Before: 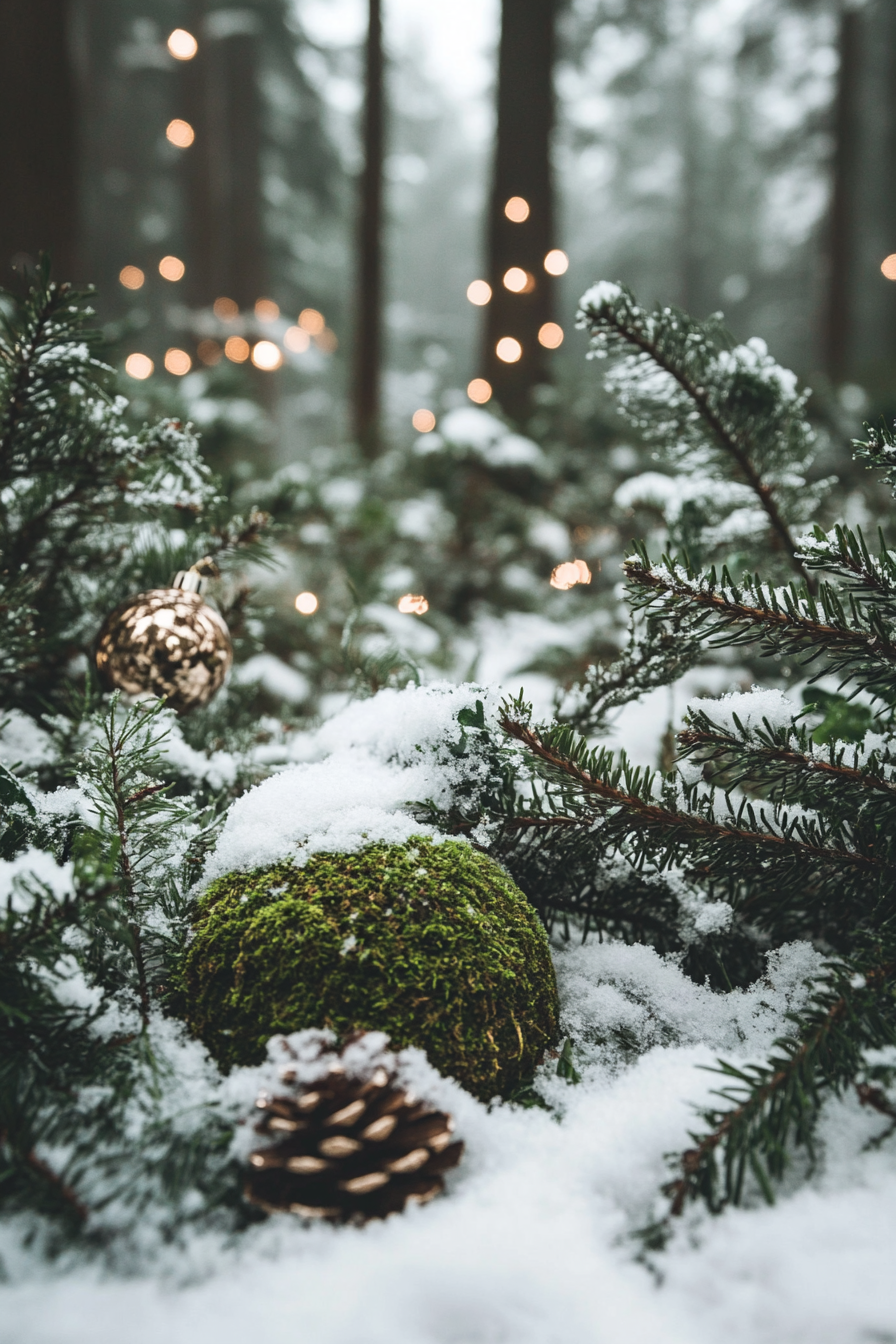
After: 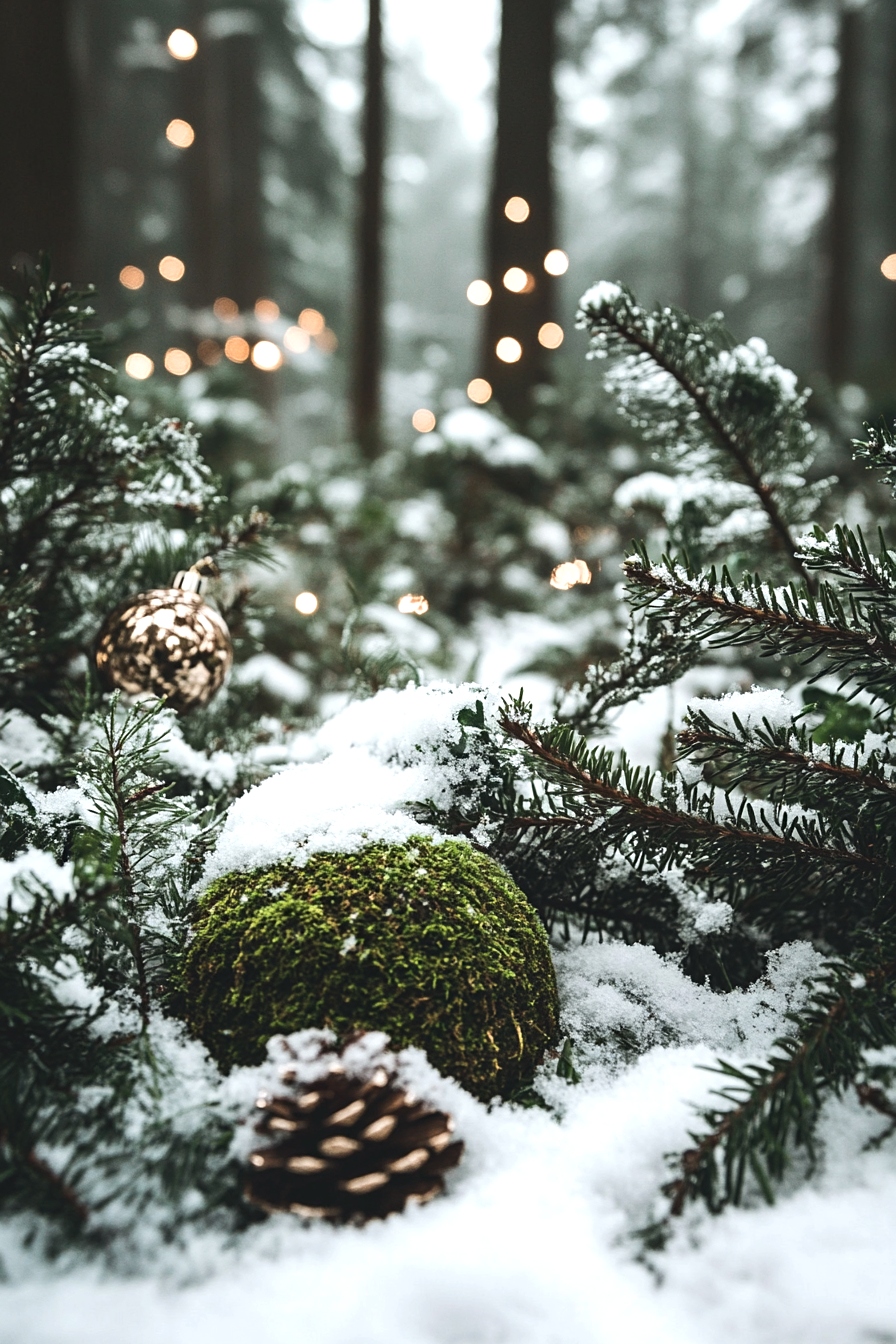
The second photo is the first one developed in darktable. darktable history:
sharpen: amount 0.218
tone equalizer: -8 EV -0.43 EV, -7 EV -0.402 EV, -6 EV -0.301 EV, -5 EV -0.257 EV, -3 EV 0.202 EV, -2 EV 0.322 EV, -1 EV 0.371 EV, +0 EV 0.392 EV, edges refinement/feathering 500, mask exposure compensation -1.57 EV, preserve details no
